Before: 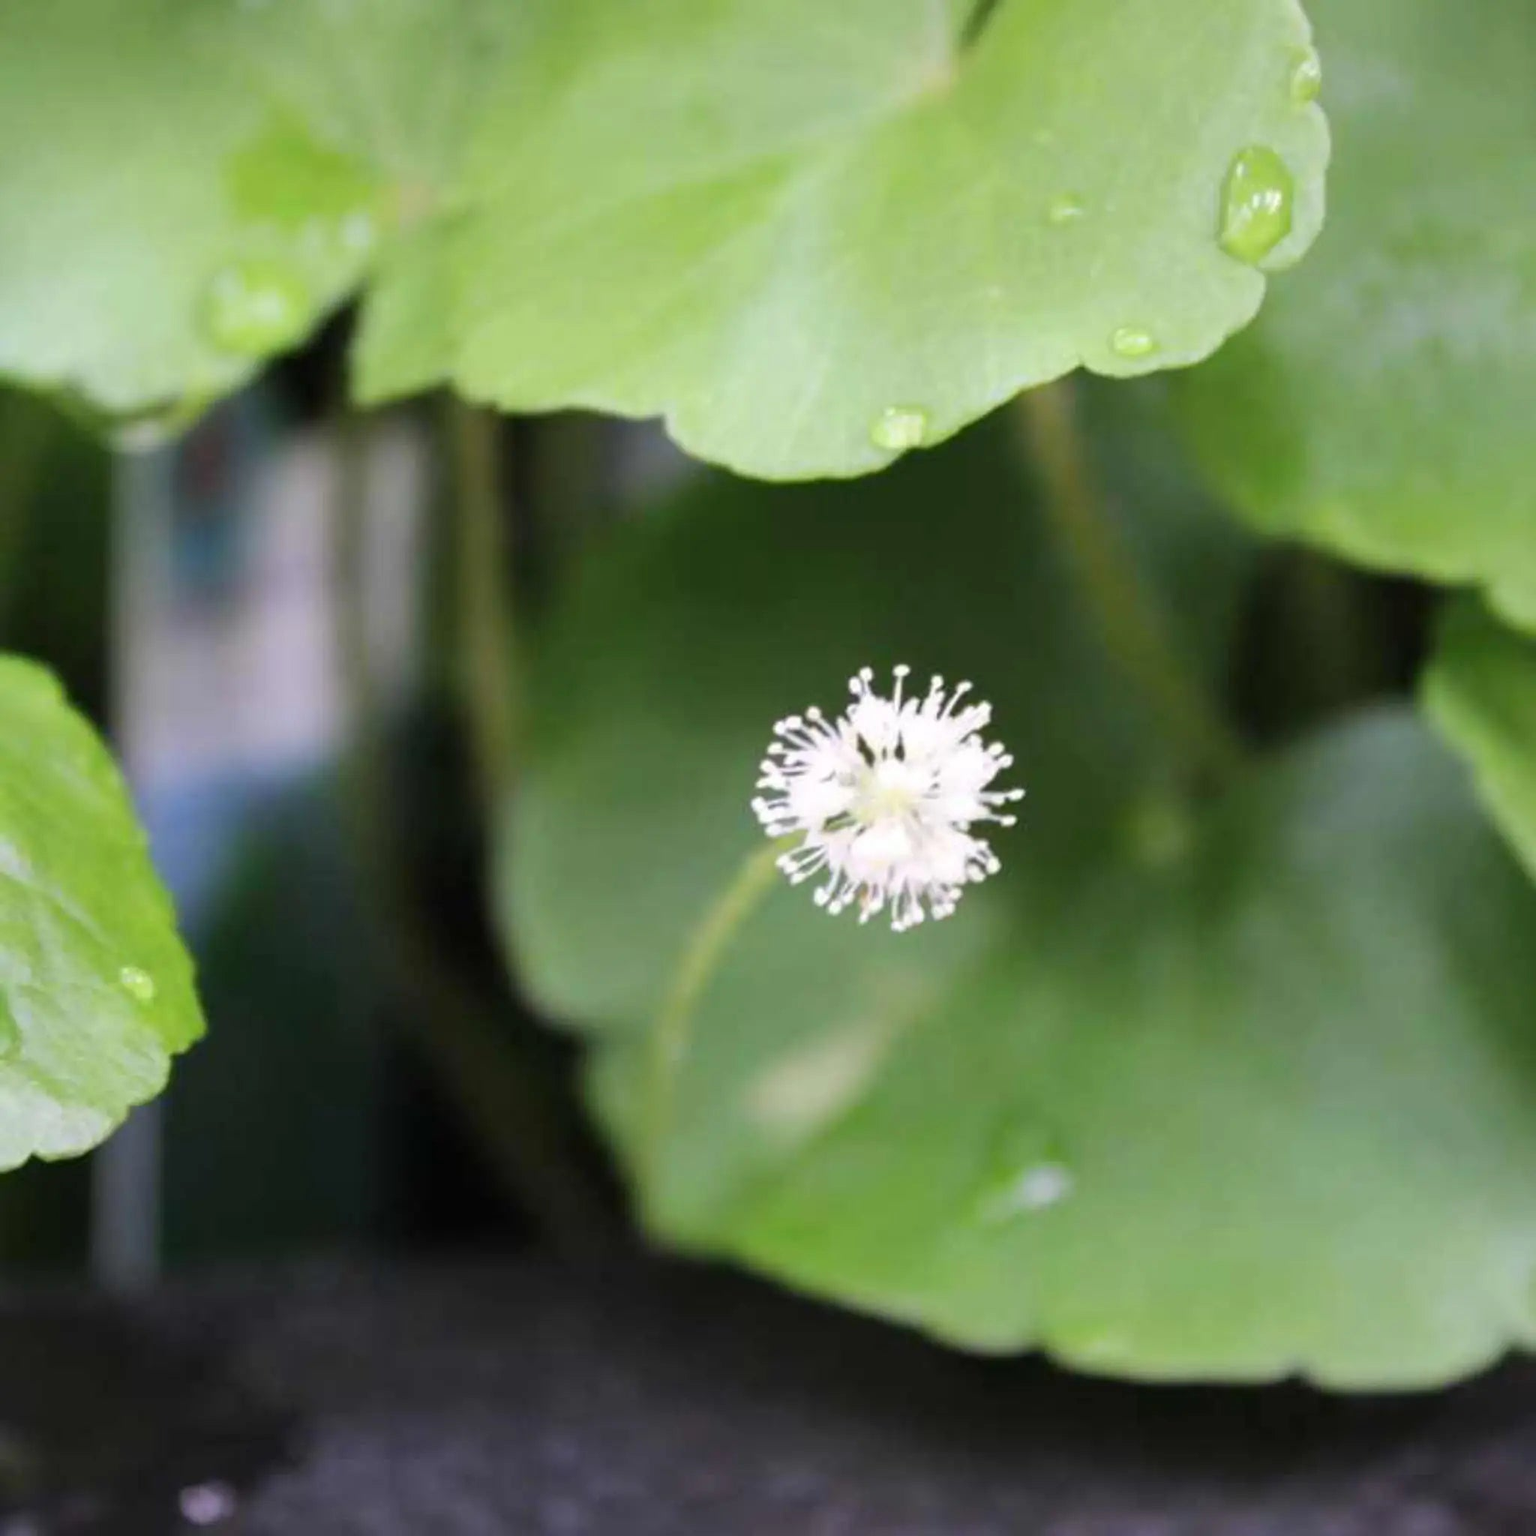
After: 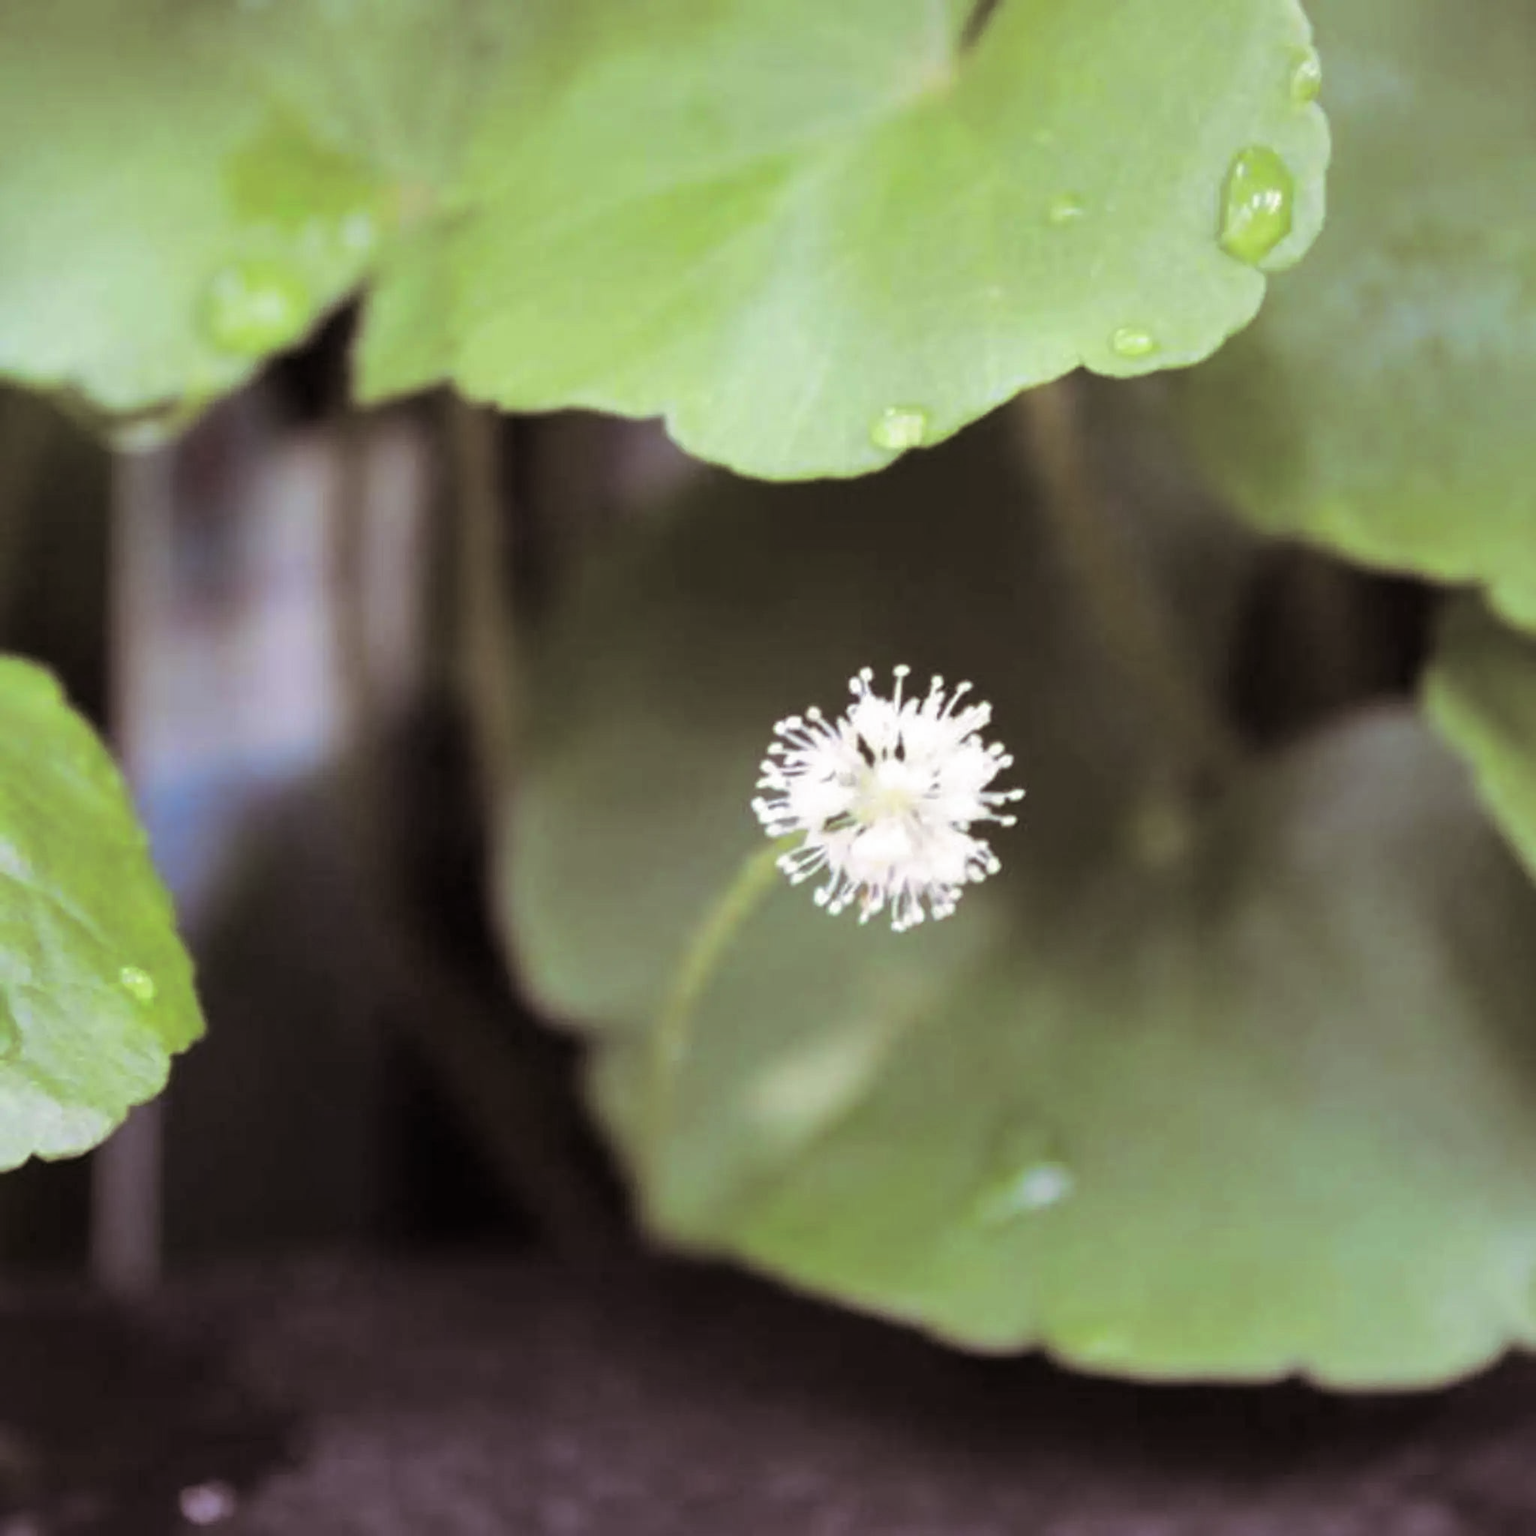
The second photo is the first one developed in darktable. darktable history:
split-toning: shadows › saturation 0.24, highlights › hue 54°, highlights › saturation 0.24
white balance: red 1, blue 1
